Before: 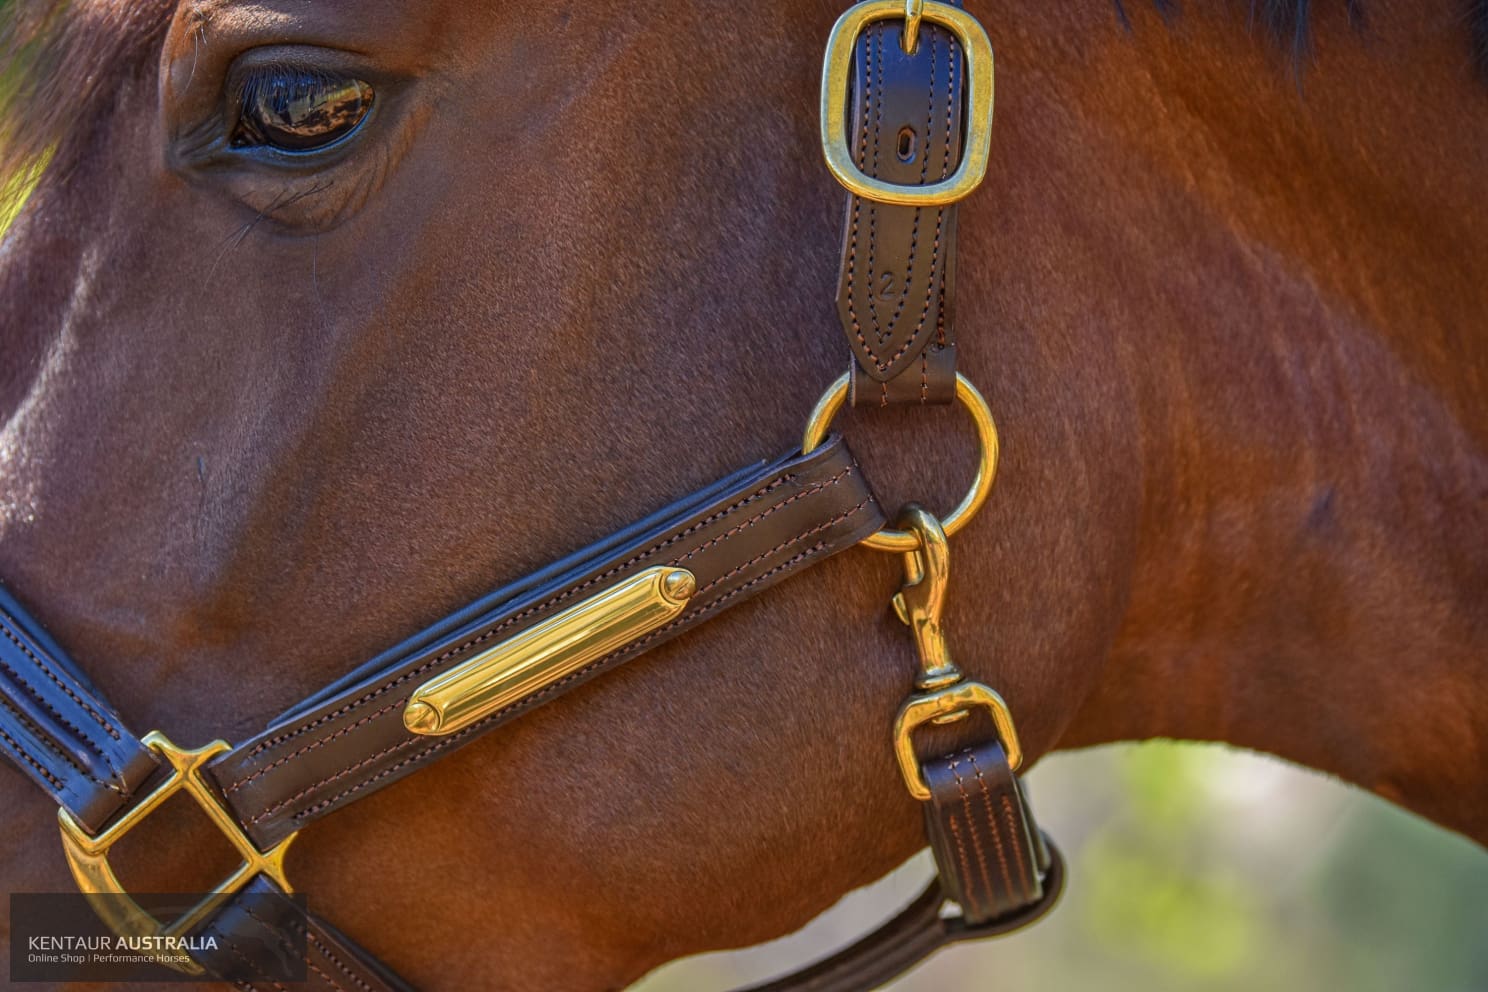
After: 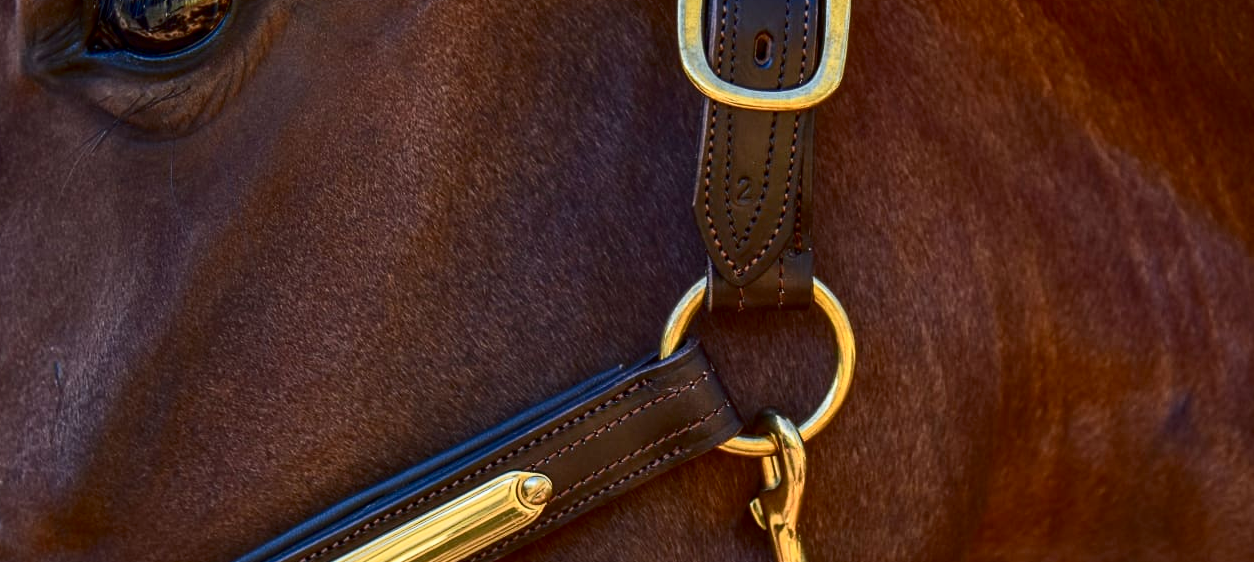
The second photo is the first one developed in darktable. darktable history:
crop and rotate: left 9.623%, top 9.626%, right 6.09%, bottom 33.676%
contrast brightness saturation: contrast 0.294
exposure: black level correction 0.005, exposure 0.017 EV, compensate highlight preservation false
